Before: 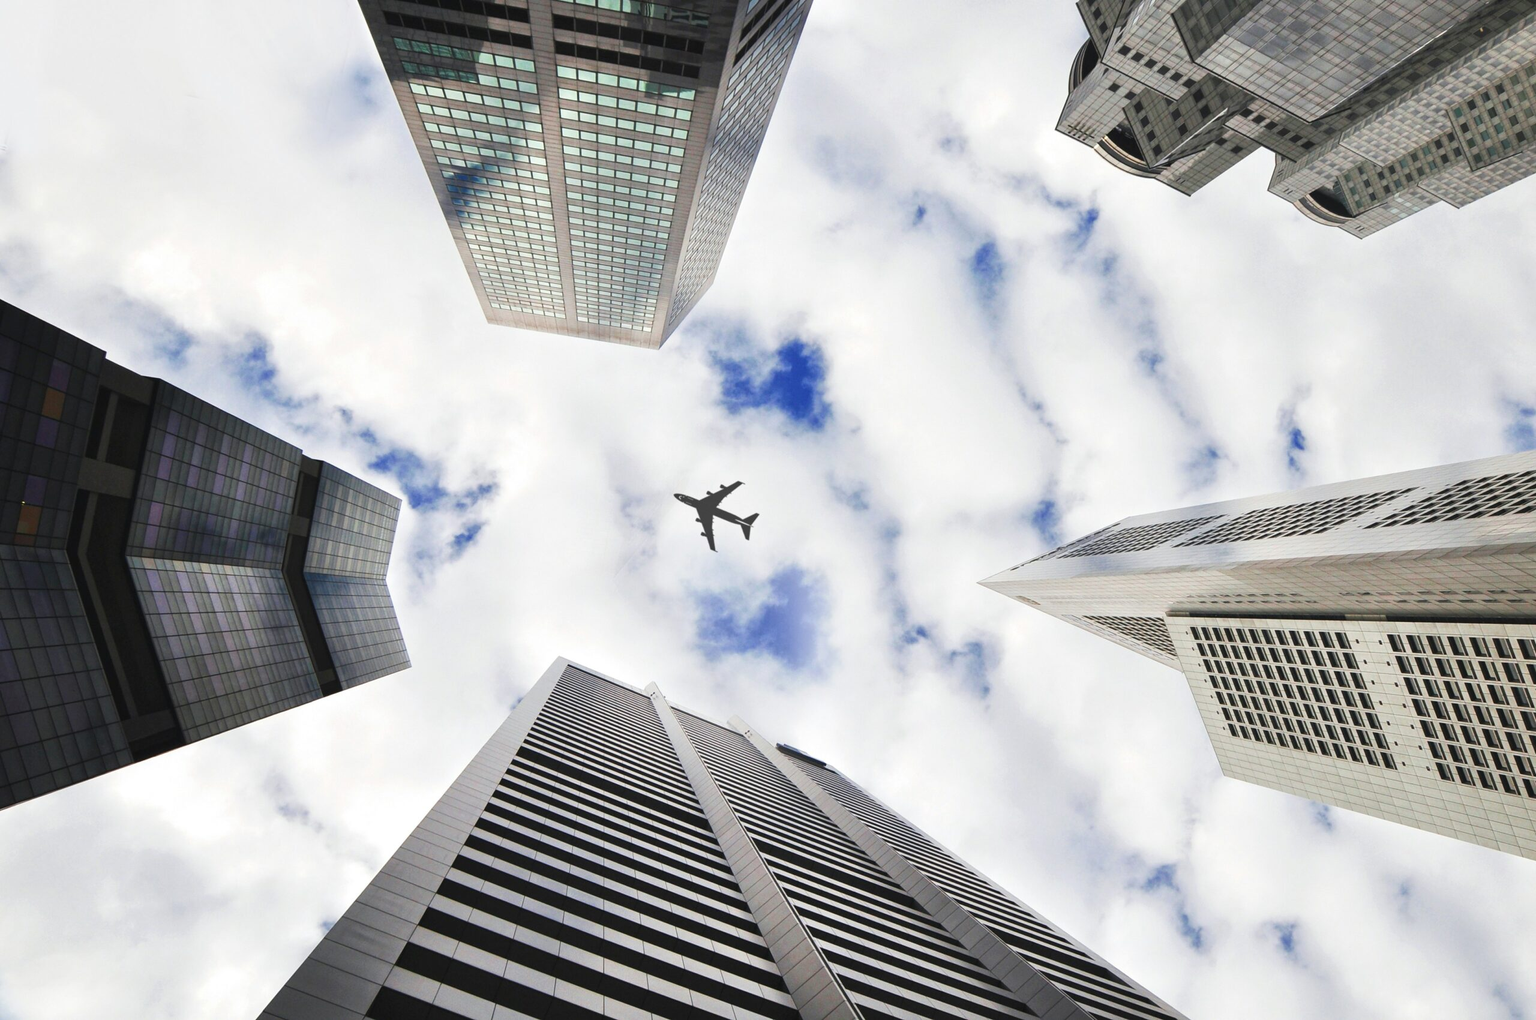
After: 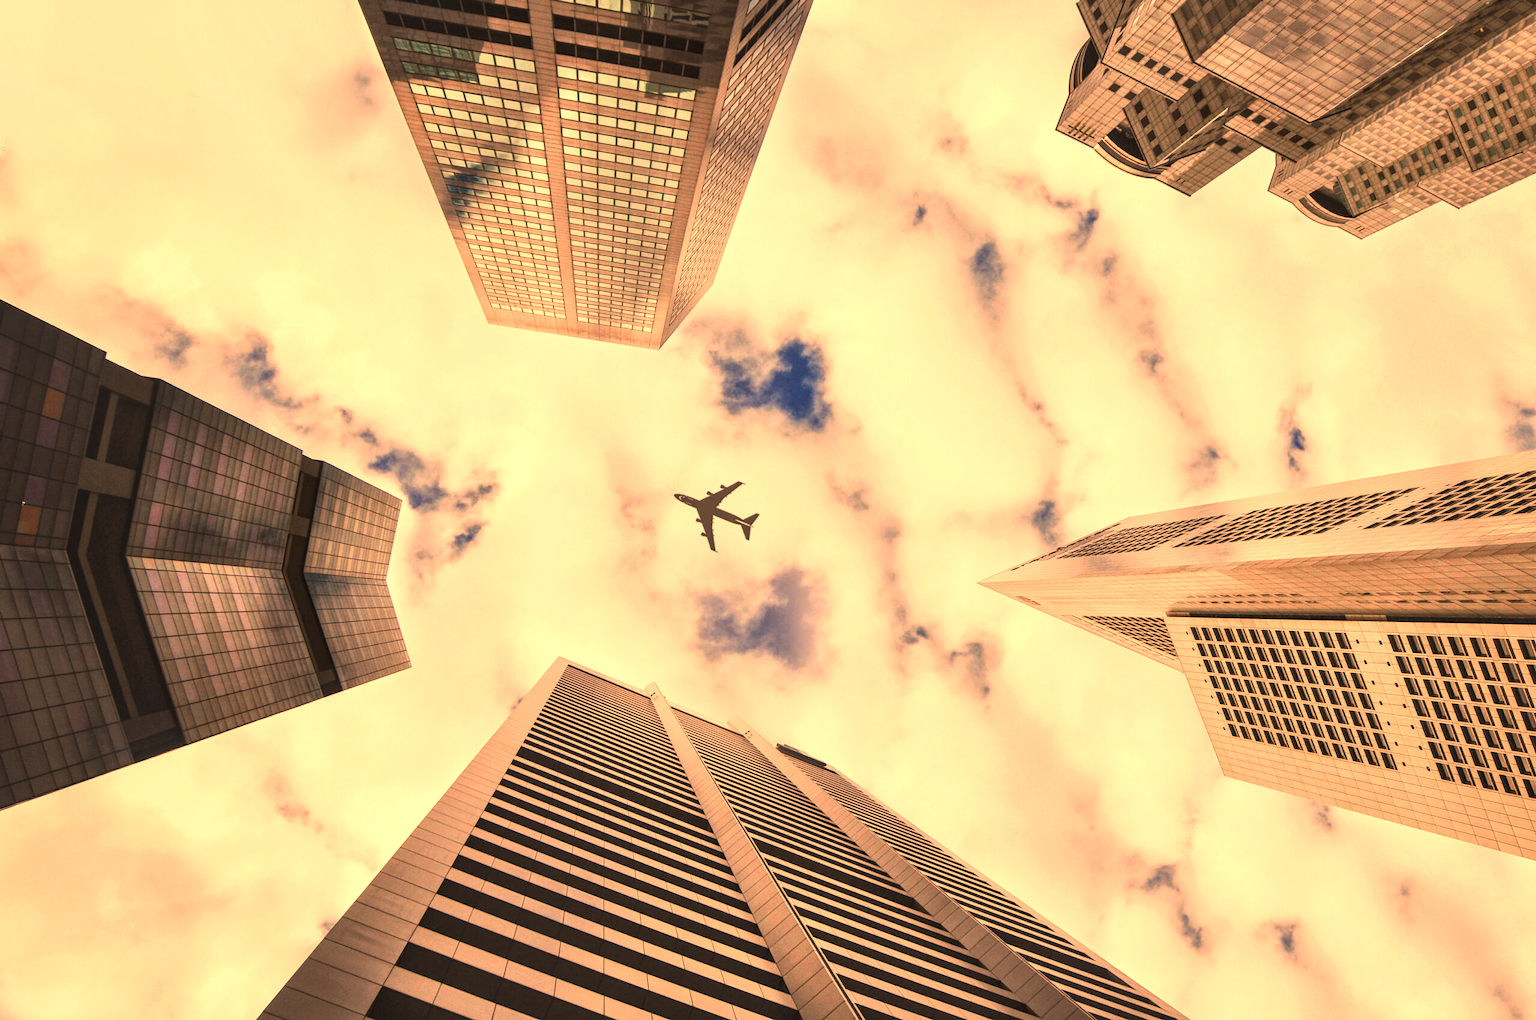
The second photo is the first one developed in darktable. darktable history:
local contrast: on, module defaults
white balance: red 1.467, blue 0.684
contrast brightness saturation: saturation -0.05
